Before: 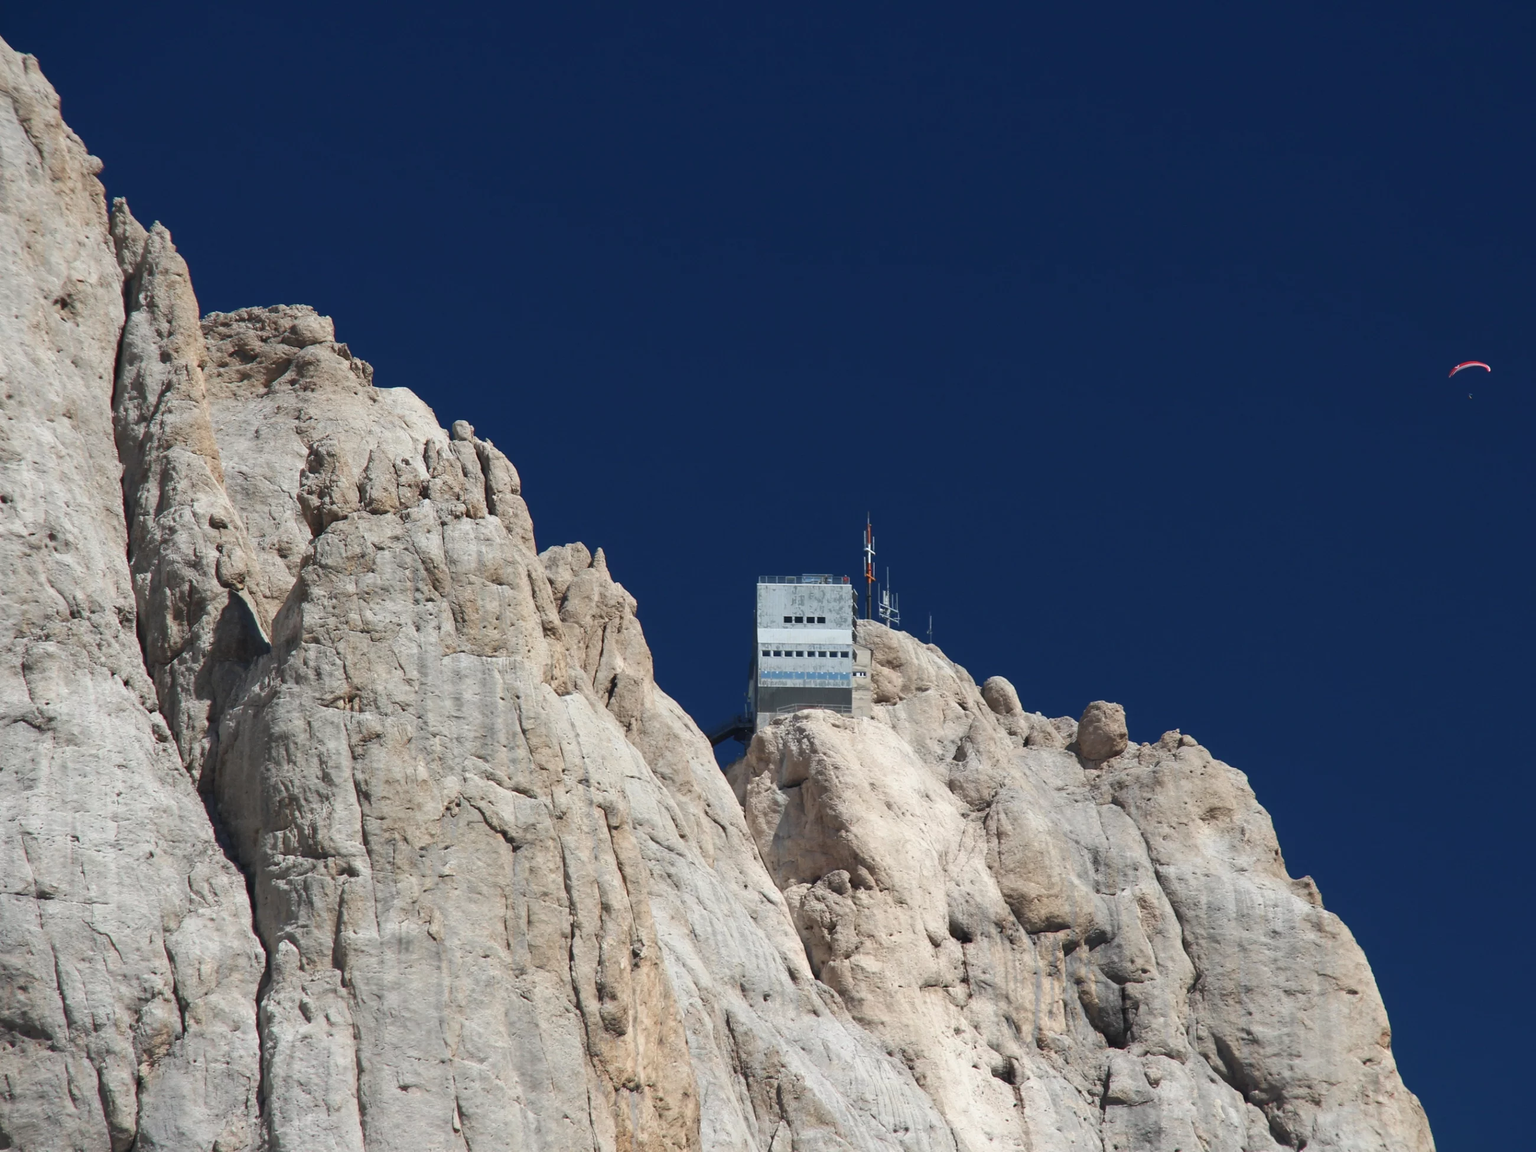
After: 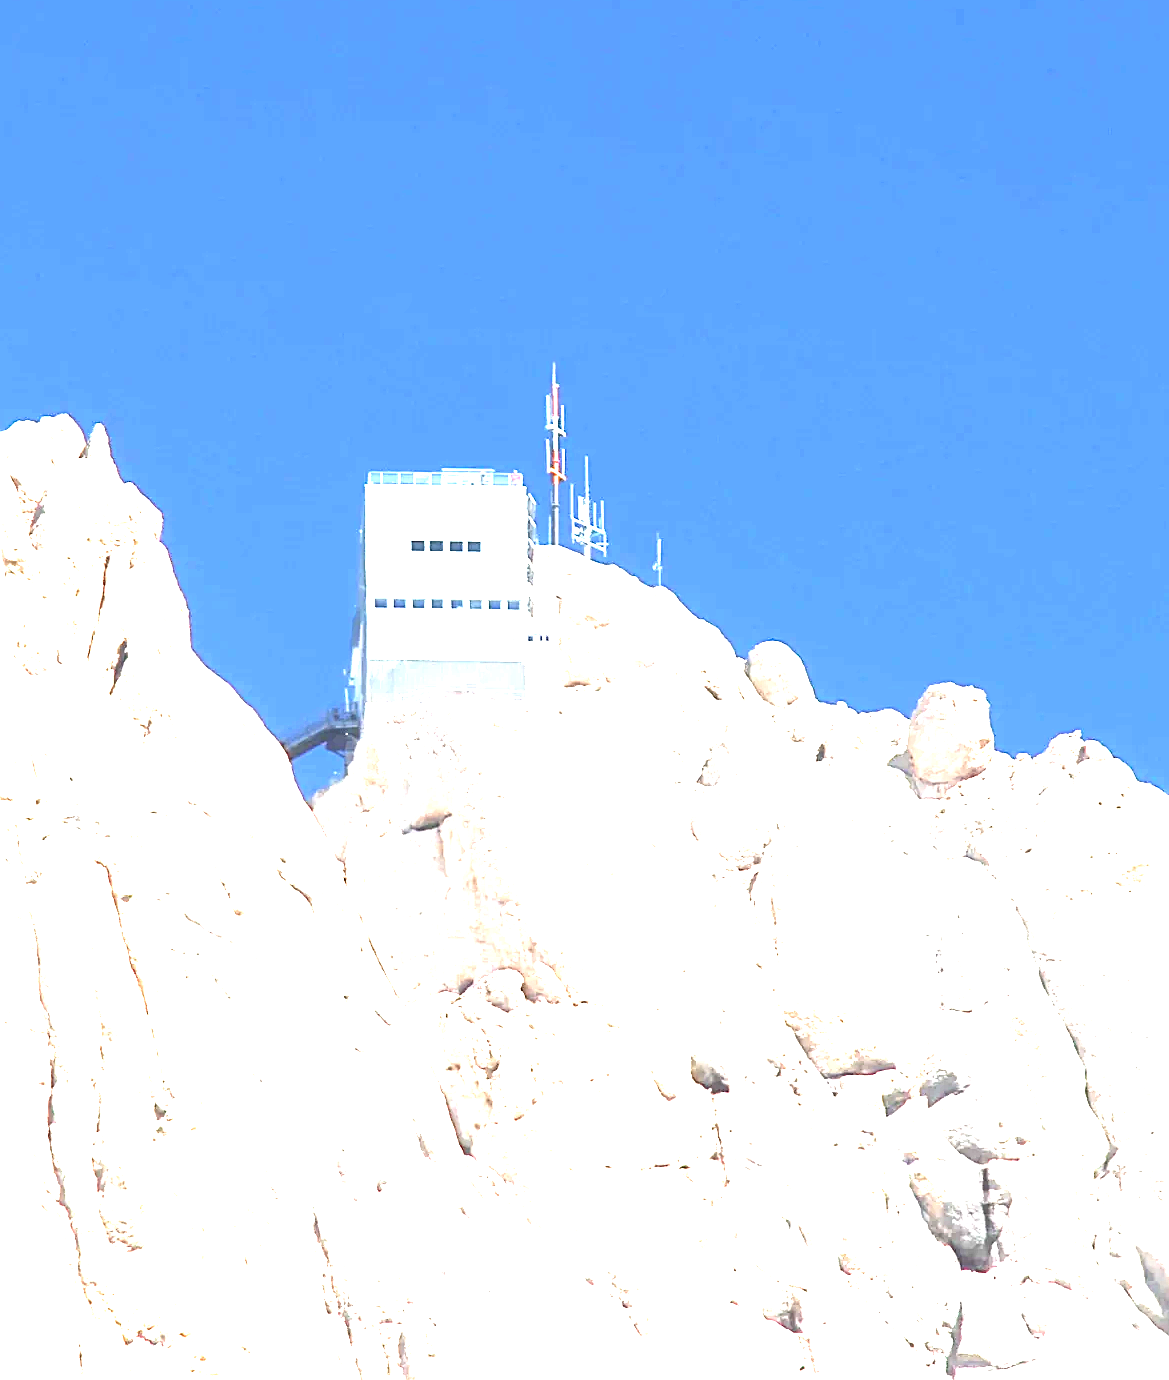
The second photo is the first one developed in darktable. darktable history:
crop: left 35.267%, top 25.841%, right 19.768%, bottom 3.347%
exposure: black level correction 0, exposure 4.095 EV, compensate highlight preservation false
sharpen: on, module defaults
